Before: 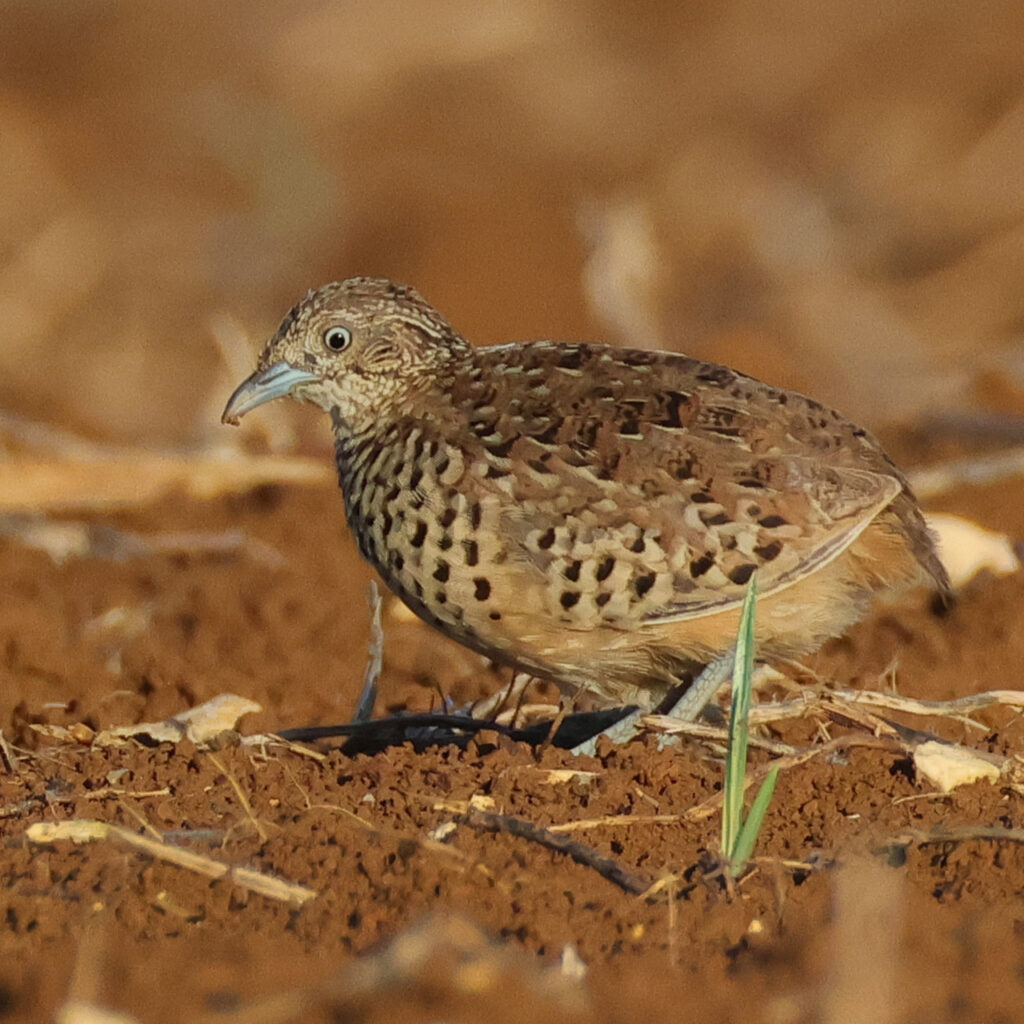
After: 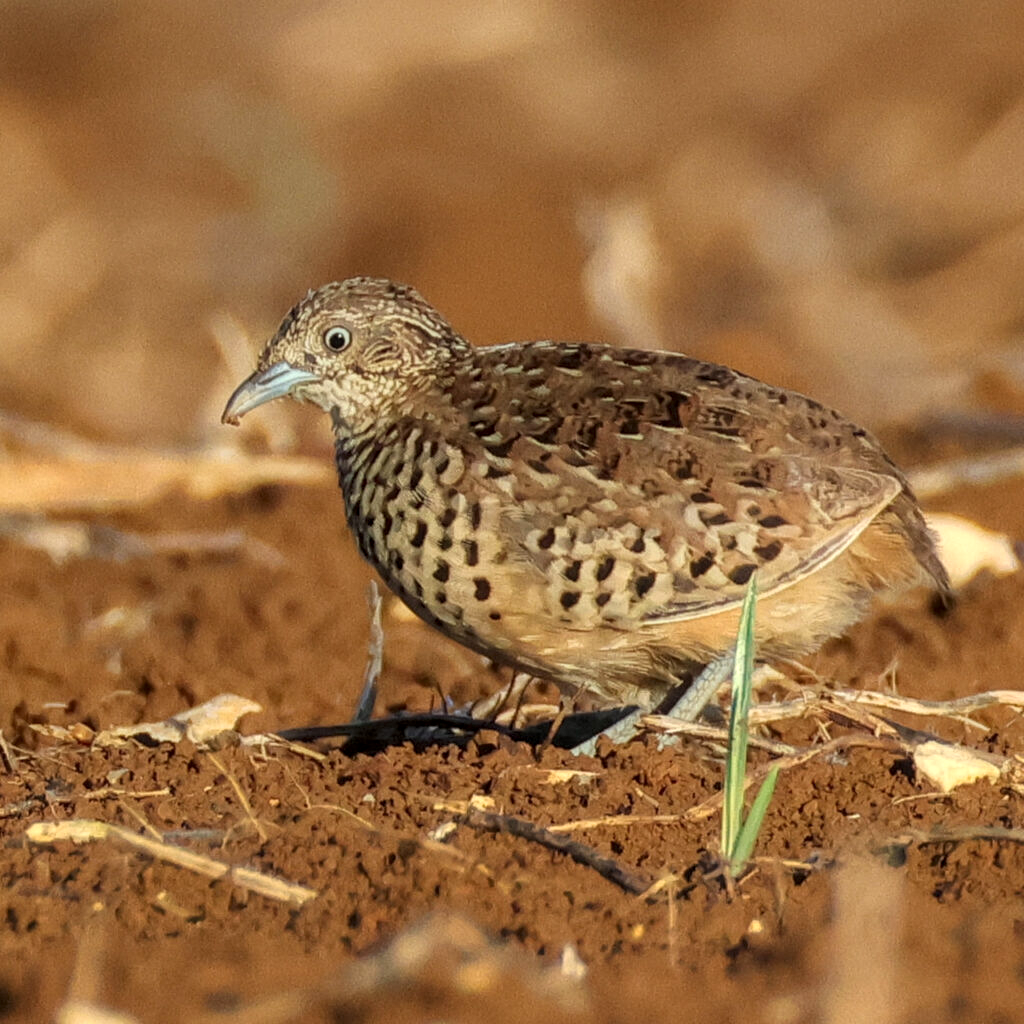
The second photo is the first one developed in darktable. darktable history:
tone equalizer: -8 EV -0.418 EV, -7 EV -0.382 EV, -6 EV -0.343 EV, -5 EV -0.19 EV, -3 EV 0.189 EV, -2 EV 0.319 EV, -1 EV 0.373 EV, +0 EV 0.407 EV
shadows and highlights: radius 262.87, shadows color adjustment 97.99%, highlights color adjustment 58.59%, soften with gaussian
local contrast: on, module defaults
